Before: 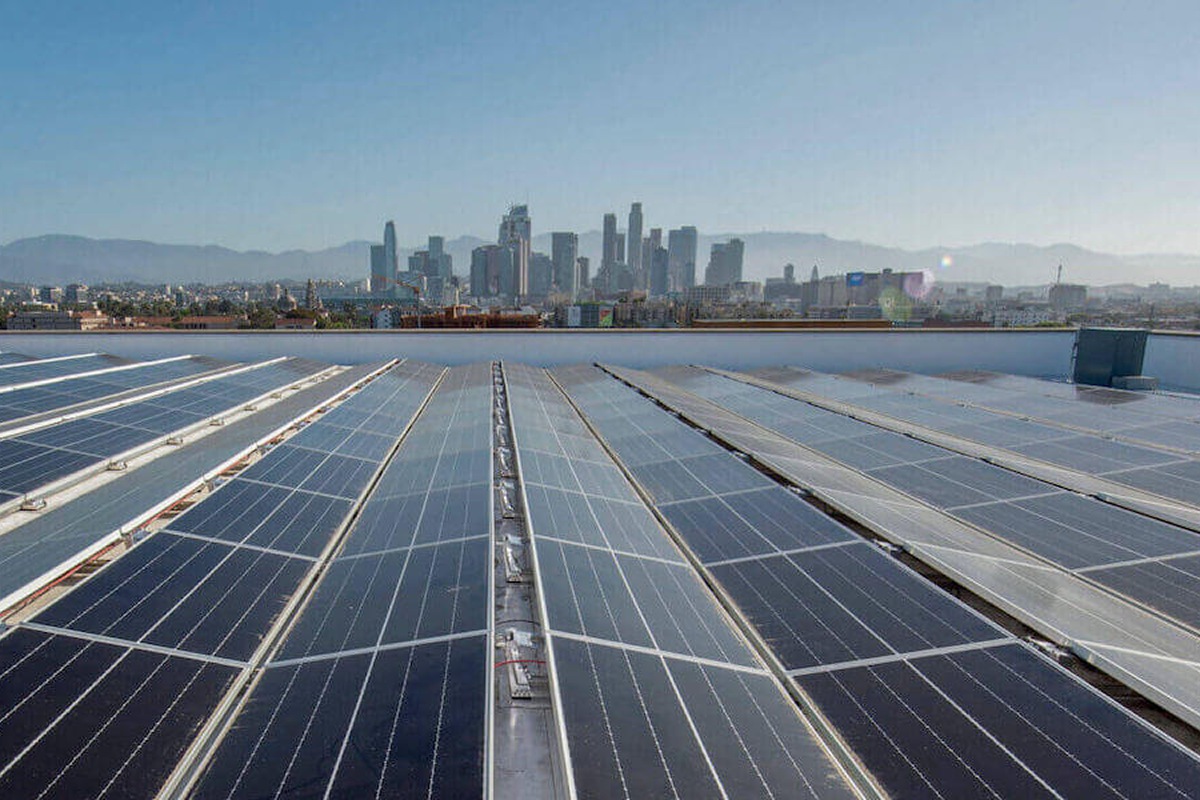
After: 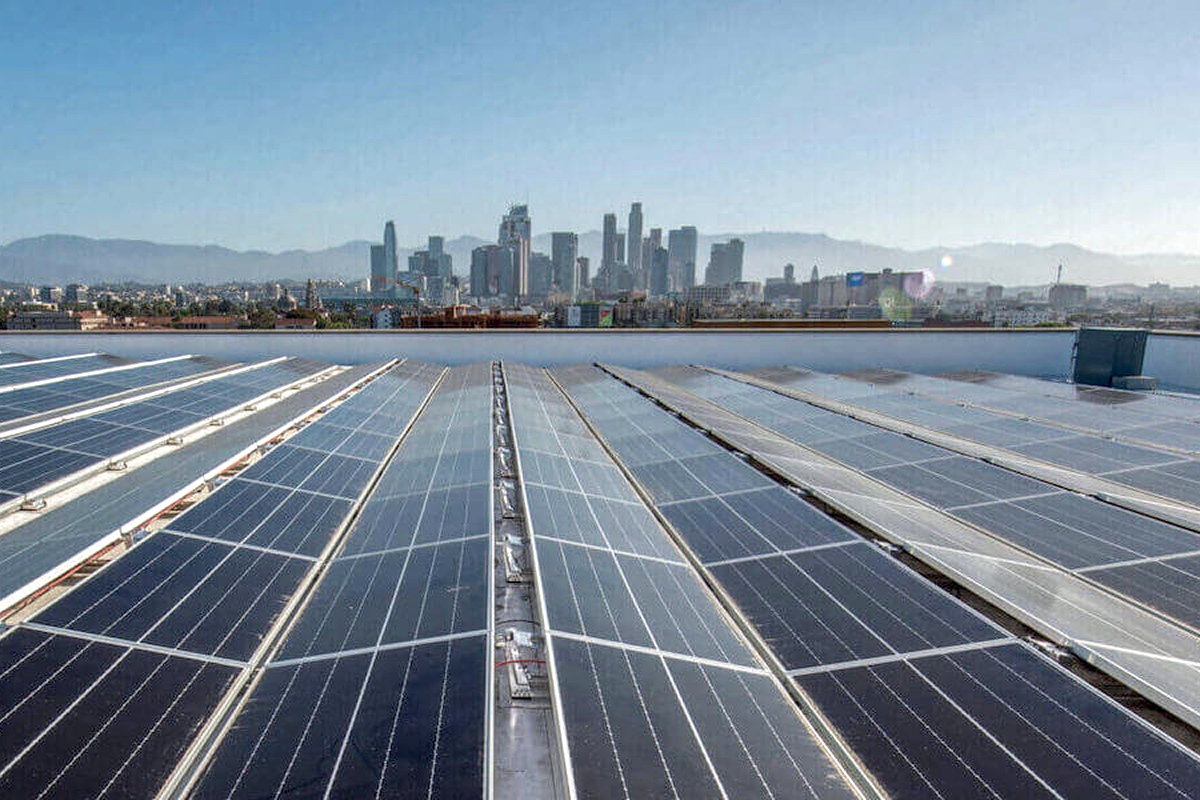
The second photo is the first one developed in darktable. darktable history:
exposure: exposure 0.3 EV, compensate exposure bias true, compensate highlight preservation false
local contrast: detail 130%
